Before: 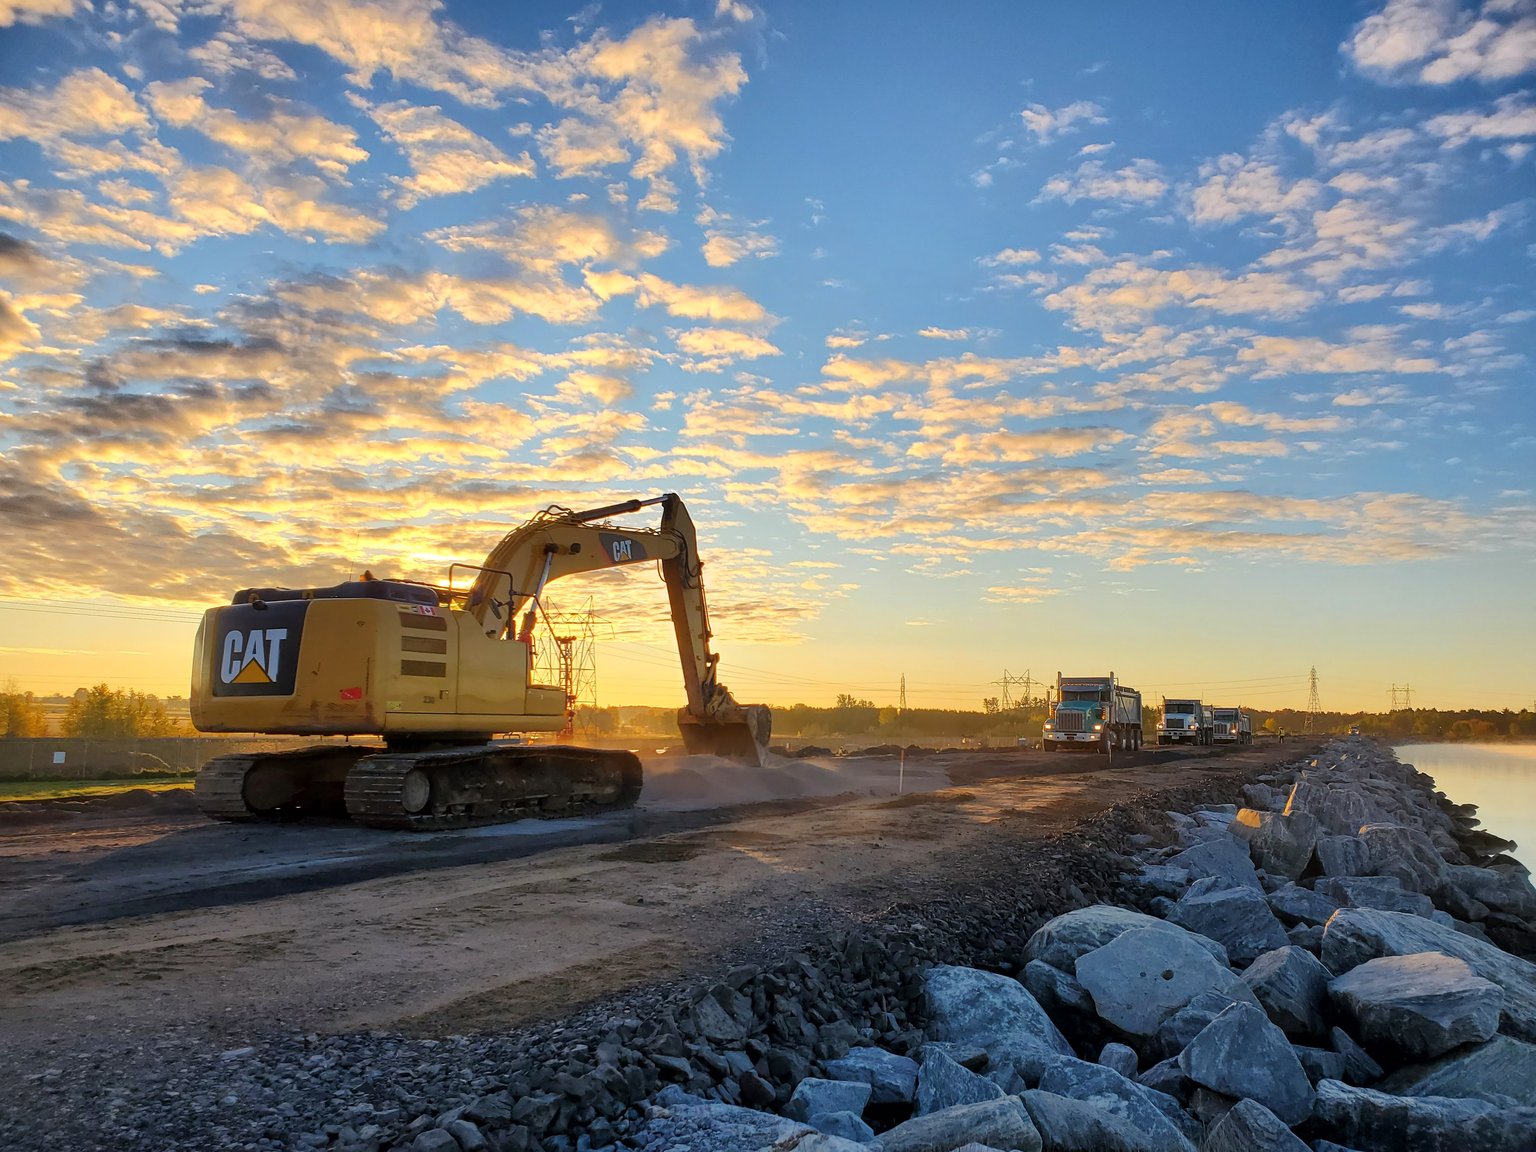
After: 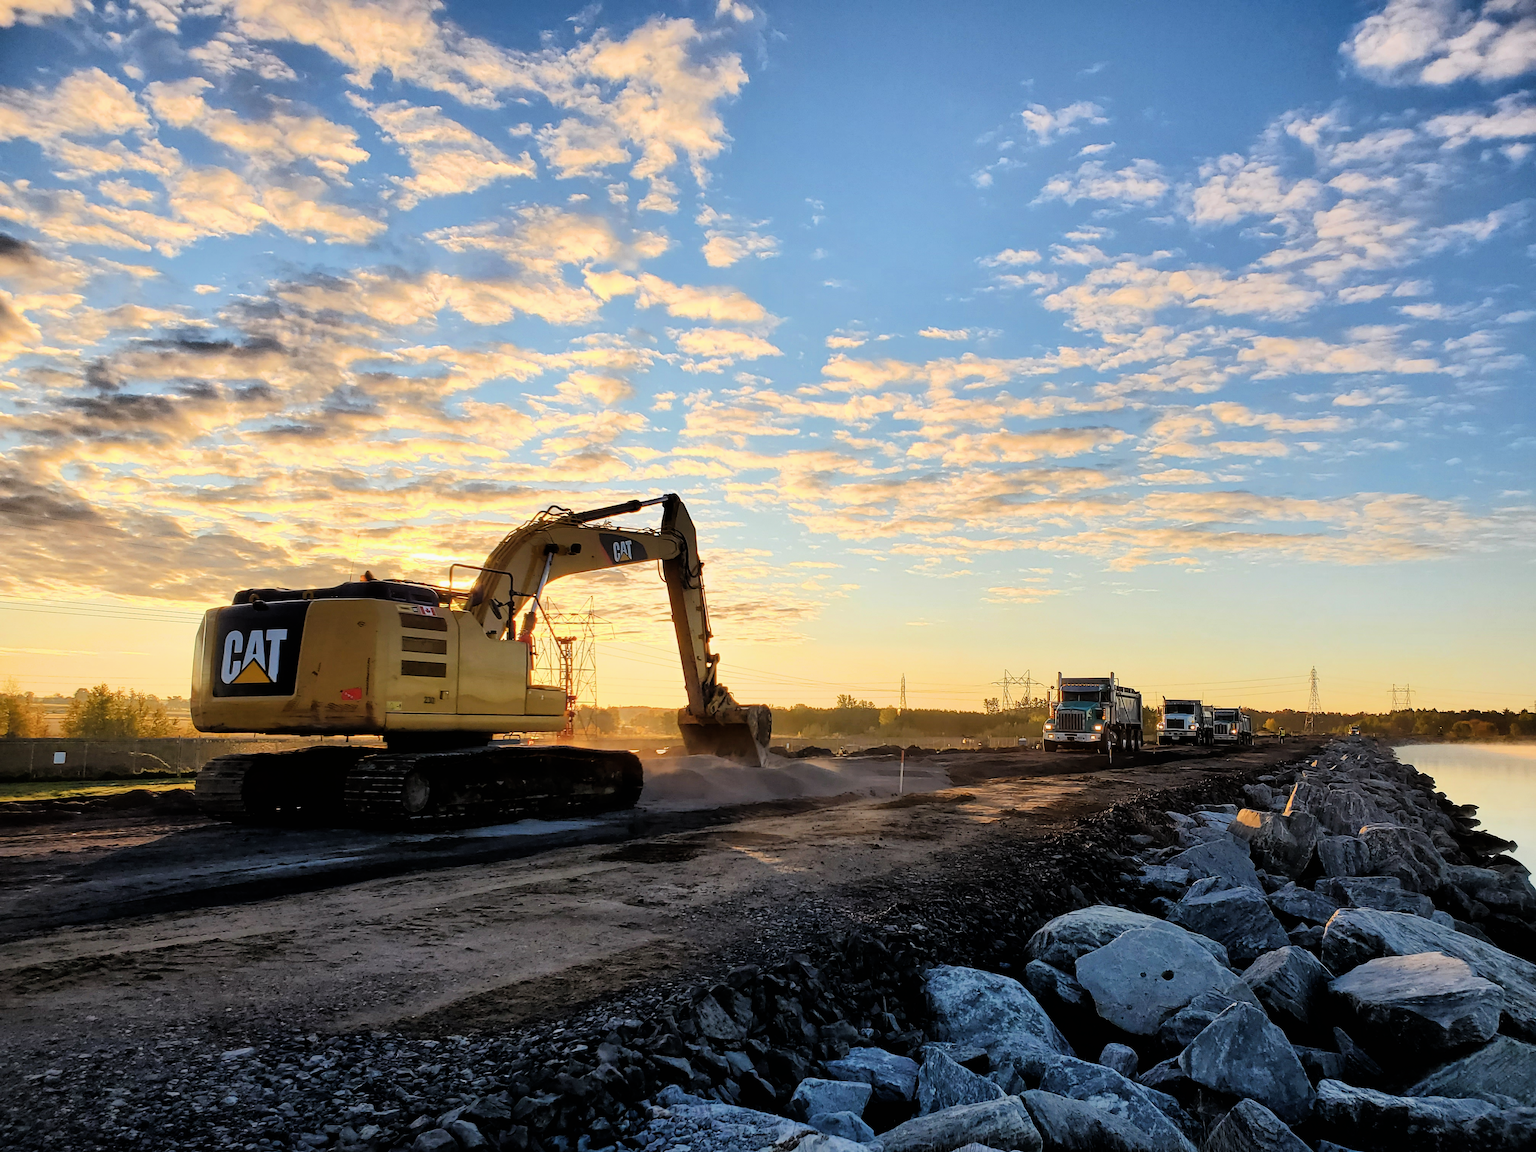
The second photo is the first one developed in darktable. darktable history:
shadows and highlights: shadows 25, highlights -25
filmic rgb: black relative exposure -5.42 EV, white relative exposure 2.85 EV, dynamic range scaling -37.73%, hardness 4, contrast 1.605, highlights saturation mix -0.93%
